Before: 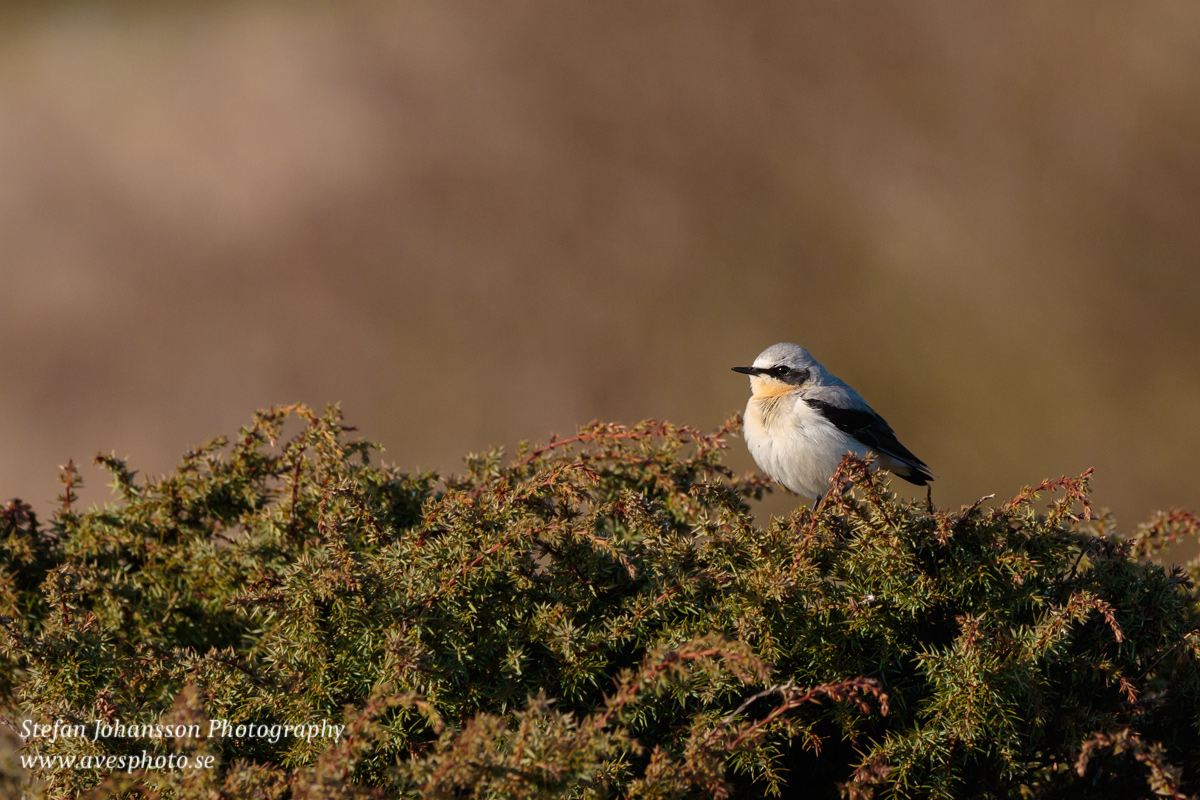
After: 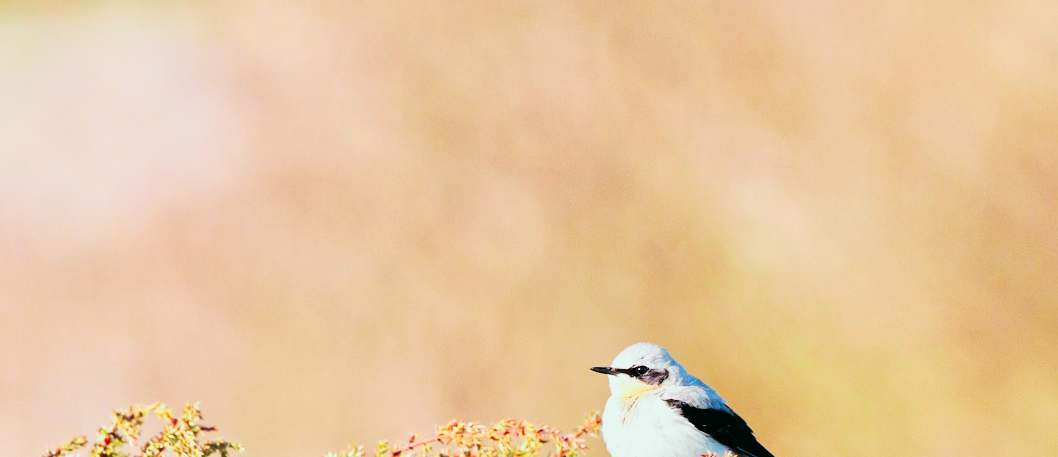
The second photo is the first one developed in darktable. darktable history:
base curve: curves: ch0 [(0, 0) (0.007, 0.004) (0.027, 0.03) (0.046, 0.07) (0.207, 0.54) (0.442, 0.872) (0.673, 0.972) (1, 1)], preserve colors none
white balance: red 0.982, blue 1.018
tone equalizer: -7 EV 0.15 EV, -6 EV 0.6 EV, -5 EV 1.15 EV, -4 EV 1.33 EV, -3 EV 1.15 EV, -2 EV 0.6 EV, -1 EV 0.15 EV, mask exposure compensation -0.5 EV
crop and rotate: left 11.812%, bottom 42.776%
tone curve: curves: ch0 [(0, 0) (0.822, 0.825) (0.994, 0.955)]; ch1 [(0, 0) (0.226, 0.261) (0.383, 0.397) (0.46, 0.46) (0.498, 0.479) (0.524, 0.523) (0.578, 0.575) (1, 1)]; ch2 [(0, 0) (0.438, 0.456) (0.5, 0.498) (0.547, 0.515) (0.597, 0.58) (0.629, 0.603) (1, 1)], color space Lab, independent channels, preserve colors none
